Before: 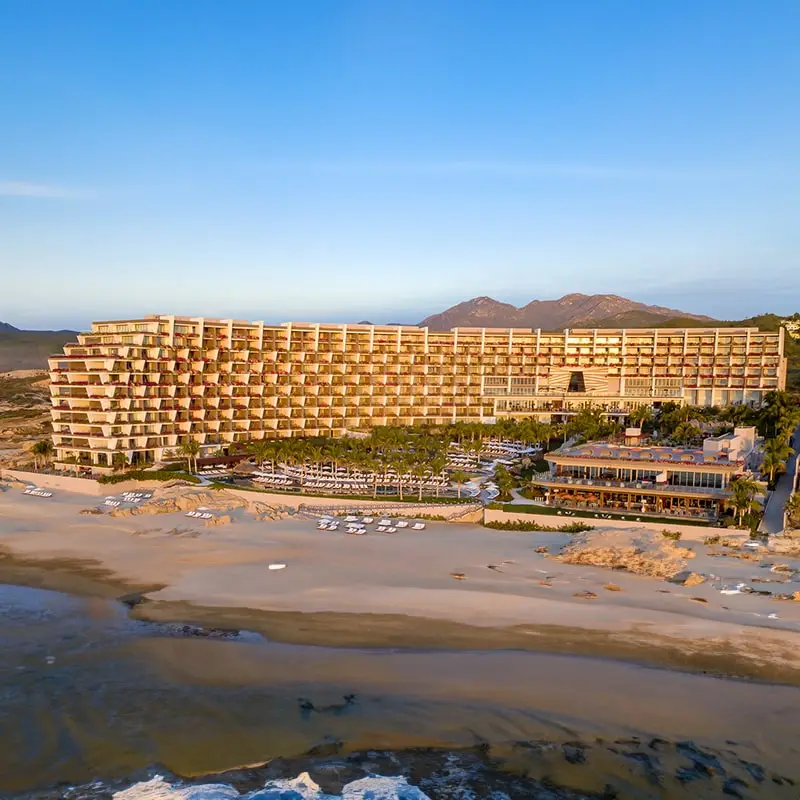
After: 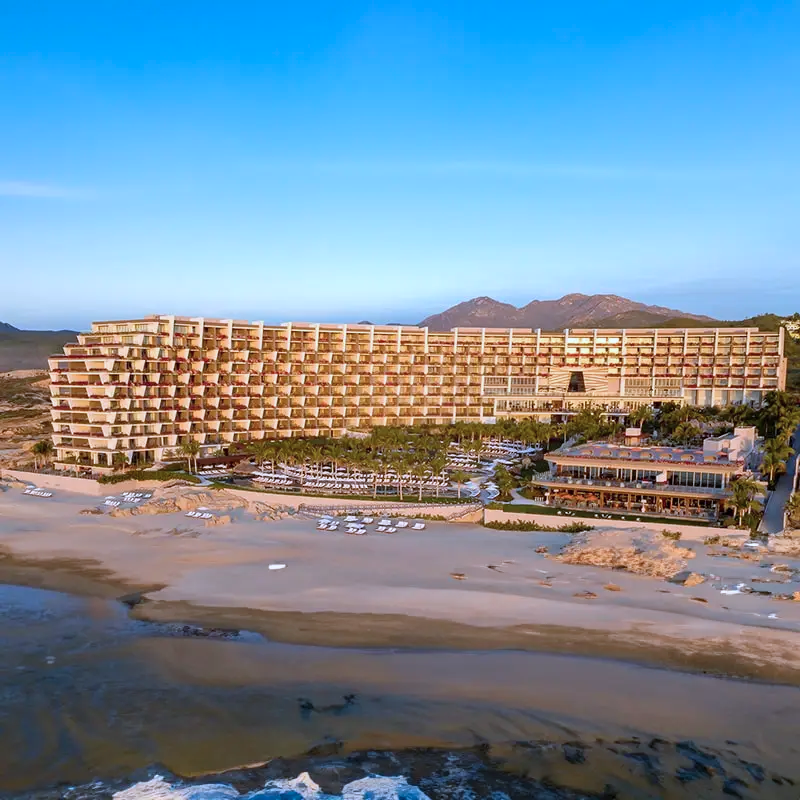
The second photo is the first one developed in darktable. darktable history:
color correction: highlights a* -2.24, highlights b* -18.1
